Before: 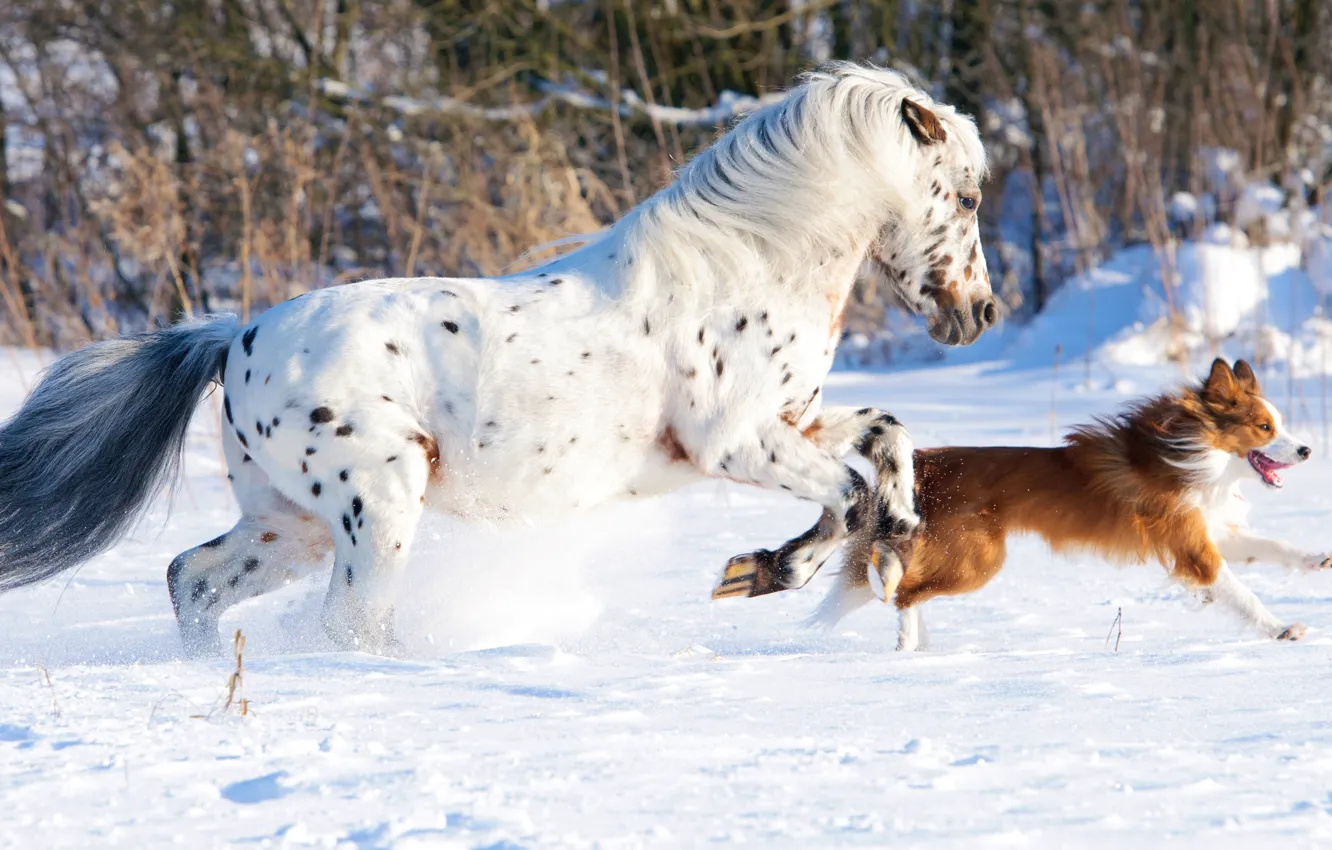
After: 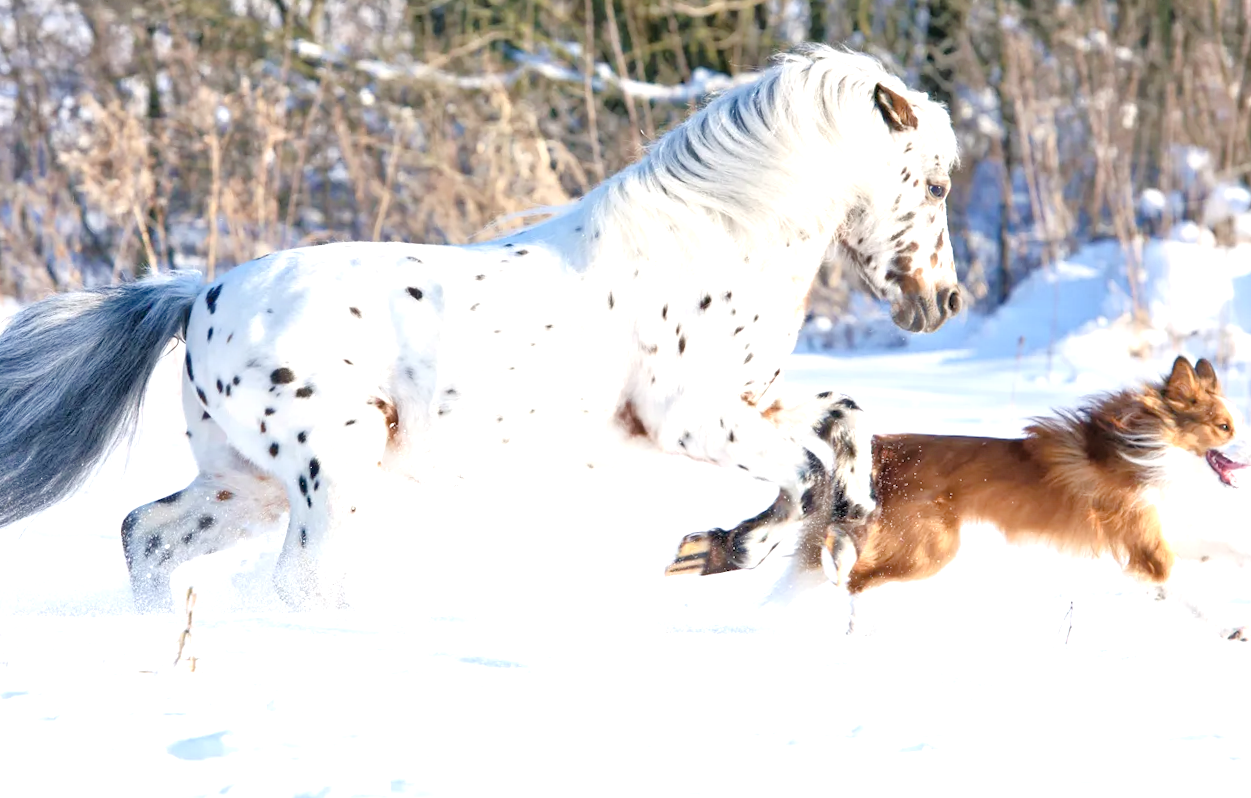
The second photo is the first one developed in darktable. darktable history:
color balance rgb: linear chroma grading › shadows 32%, linear chroma grading › global chroma -2%, linear chroma grading › mid-tones 4%, perceptual saturation grading › global saturation -2%, perceptual saturation grading › highlights -8%, perceptual saturation grading › mid-tones 8%, perceptual saturation grading › shadows 4%, perceptual brilliance grading › highlights 8%, perceptual brilliance grading › mid-tones 4%, perceptual brilliance grading › shadows 2%, global vibrance 16%, saturation formula JzAzBz (2021)
tone equalizer: -7 EV 0.15 EV, -6 EV 0.6 EV, -5 EV 1.15 EV, -4 EV 1.33 EV, -3 EV 1.15 EV, -2 EV 0.6 EV, -1 EV 0.15 EV, mask exposure compensation -0.5 EV
exposure: black level correction 0, exposure 0.5 EV, compensate exposure bias true, compensate highlight preservation false
contrast brightness saturation: contrast 0.1, saturation -0.3
crop and rotate: angle -2.38°
